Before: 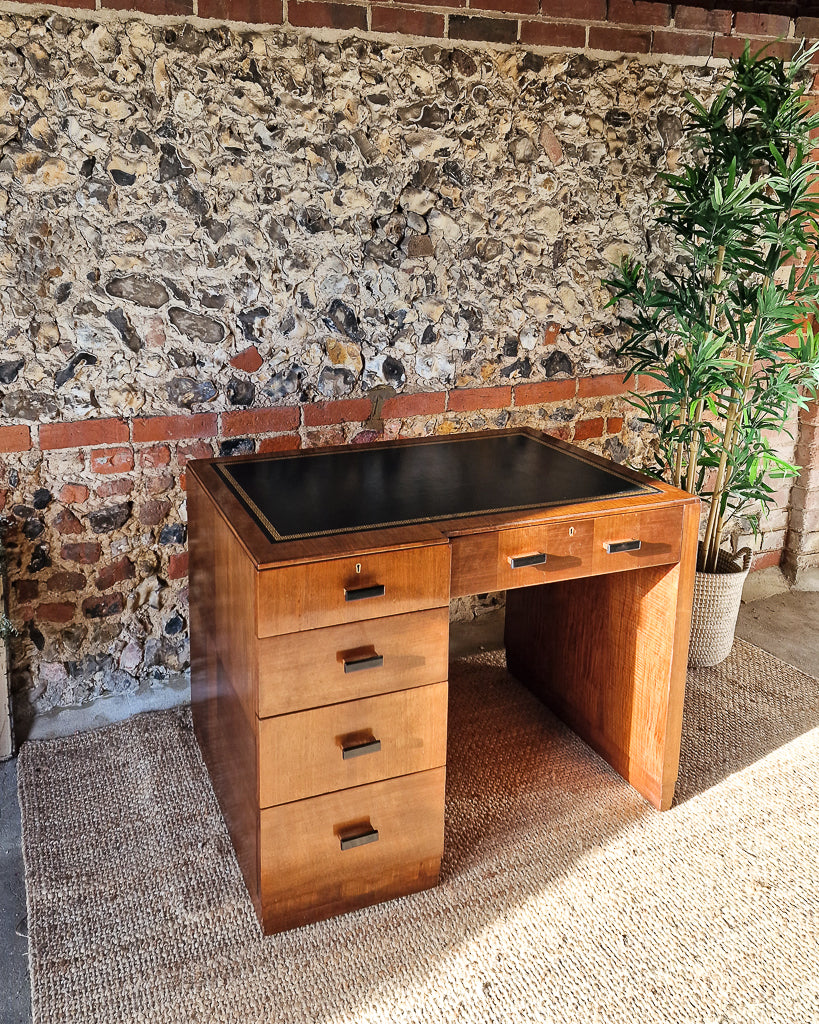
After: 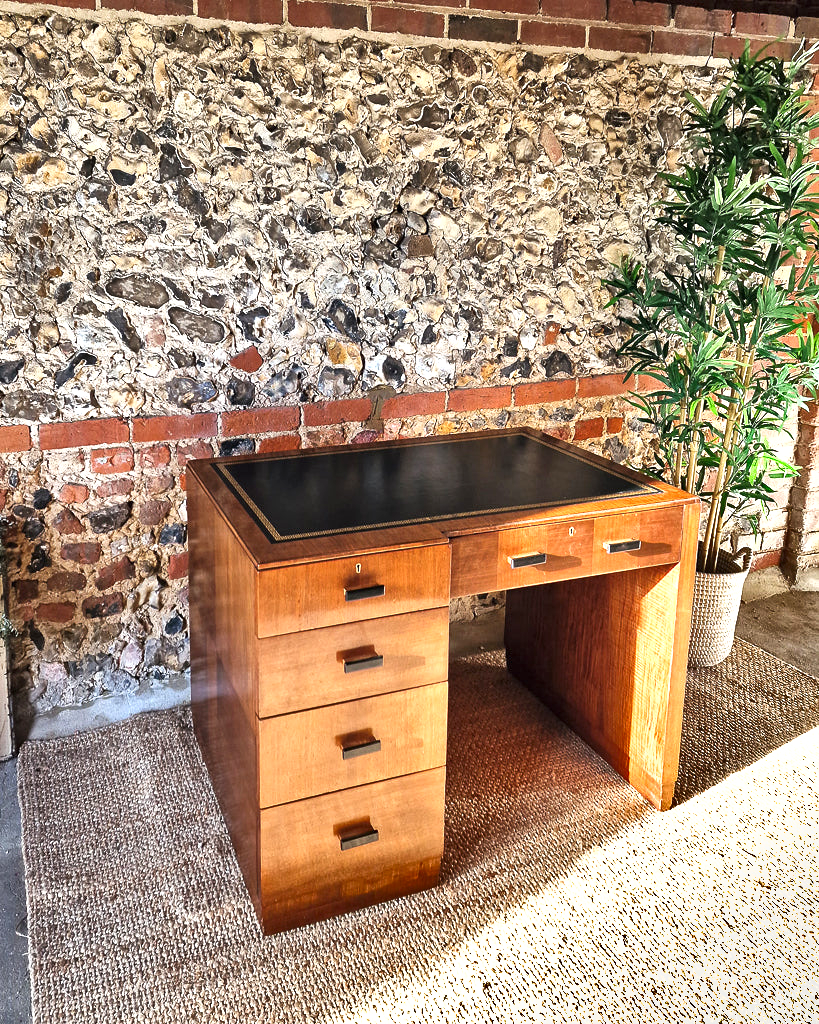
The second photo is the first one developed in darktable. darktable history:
shadows and highlights: shadows 30.63, highlights -63.22, shadows color adjustment 98%, highlights color adjustment 58.61%, soften with gaussian
exposure: exposure 0.77 EV, compensate highlight preservation false
